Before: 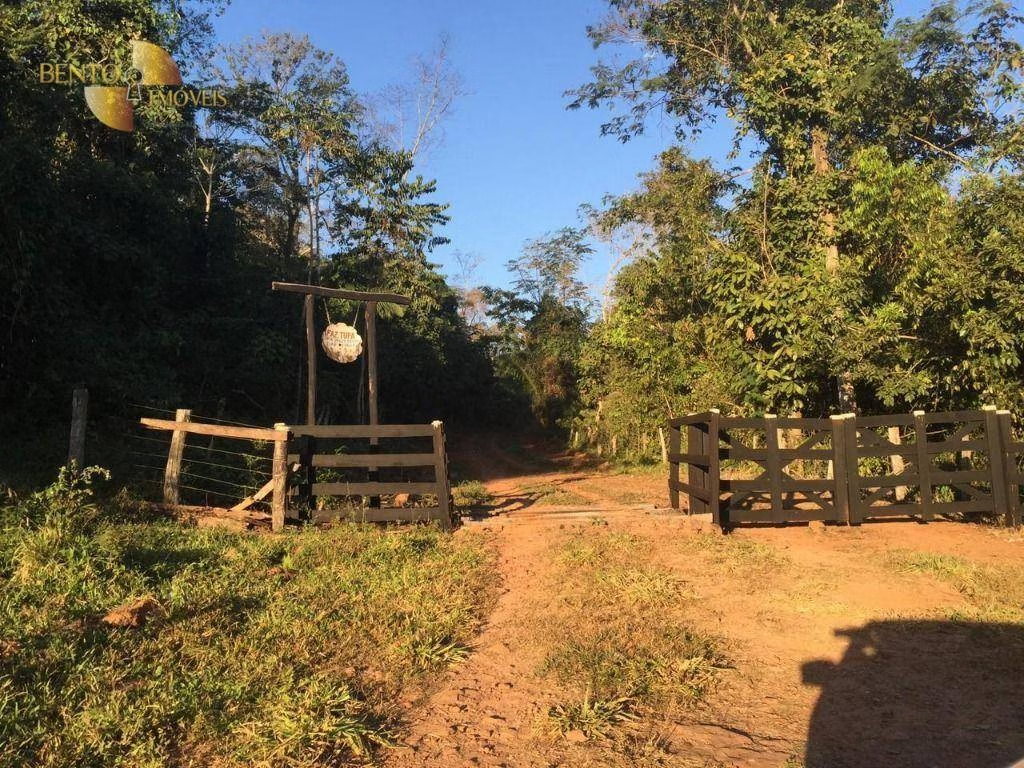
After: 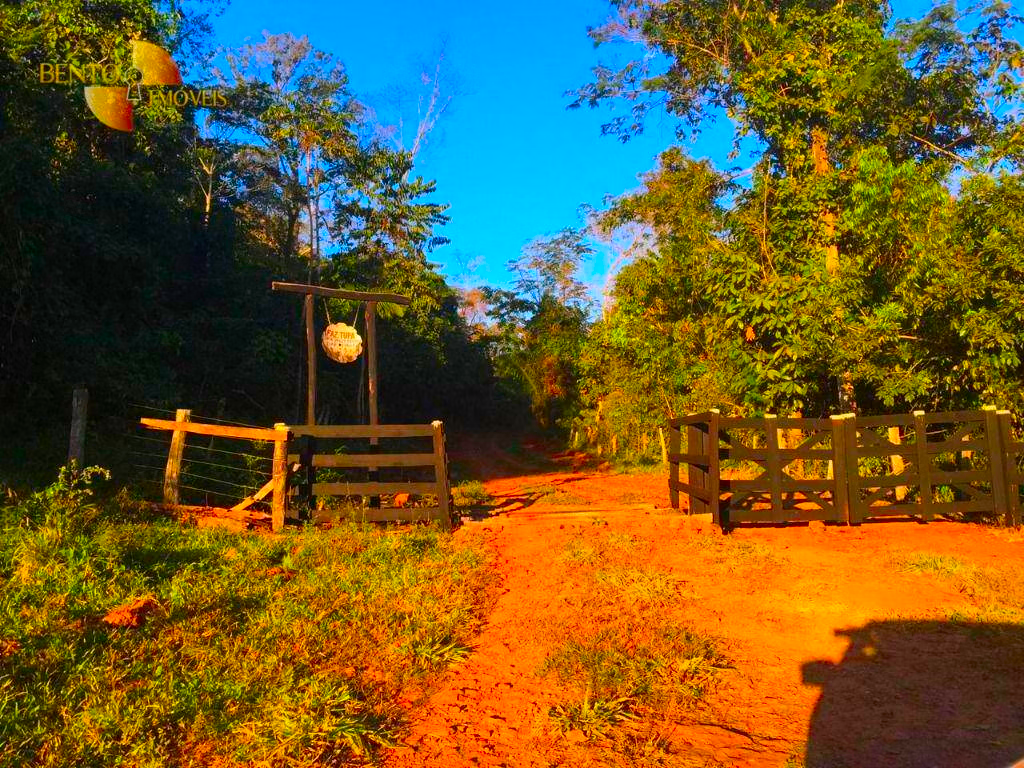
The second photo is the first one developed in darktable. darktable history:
color correction: highlights a* 1.7, highlights b* -1.84, saturation 2.48
exposure: exposure -0.048 EV, compensate exposure bias true, compensate highlight preservation false
